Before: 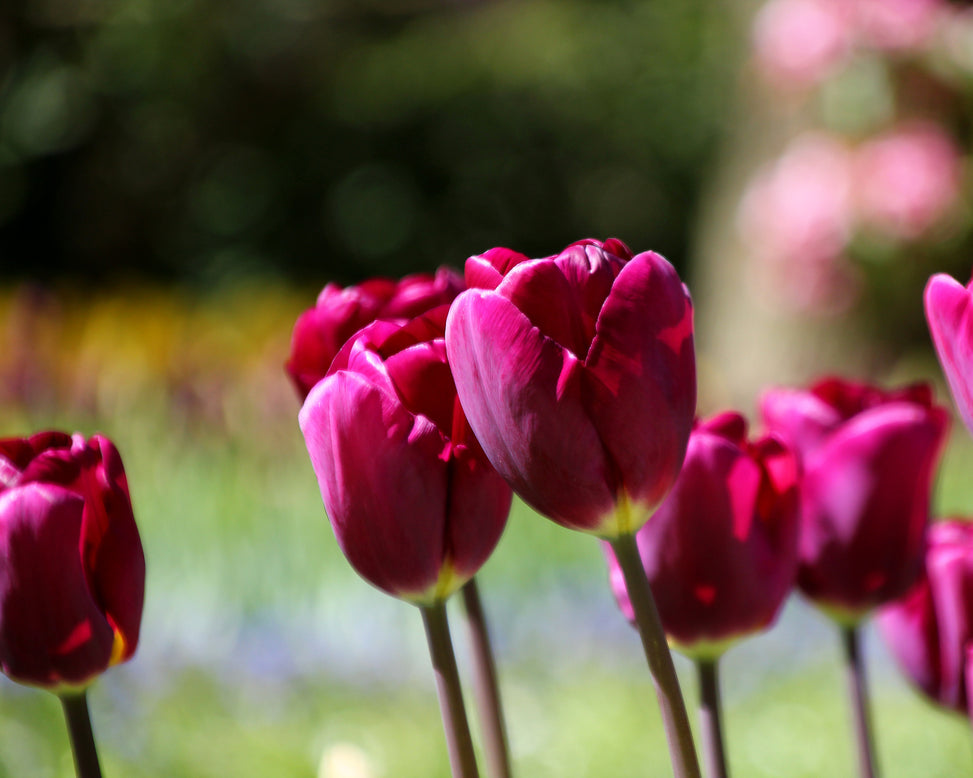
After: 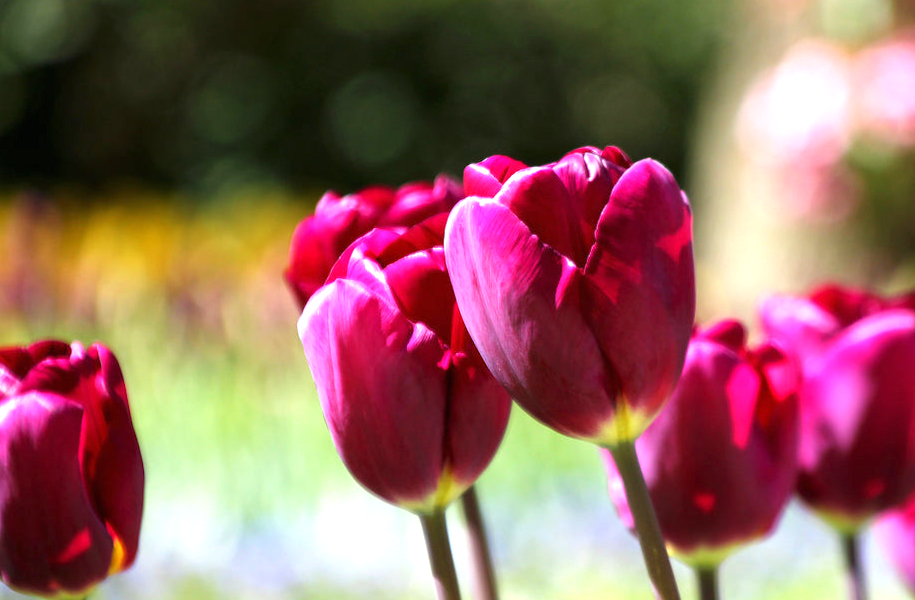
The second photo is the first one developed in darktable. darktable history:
exposure: black level correction 0, exposure 0.952 EV, compensate highlight preservation false
crop and rotate: angle 0.111°, top 11.785%, right 5.64%, bottom 10.859%
